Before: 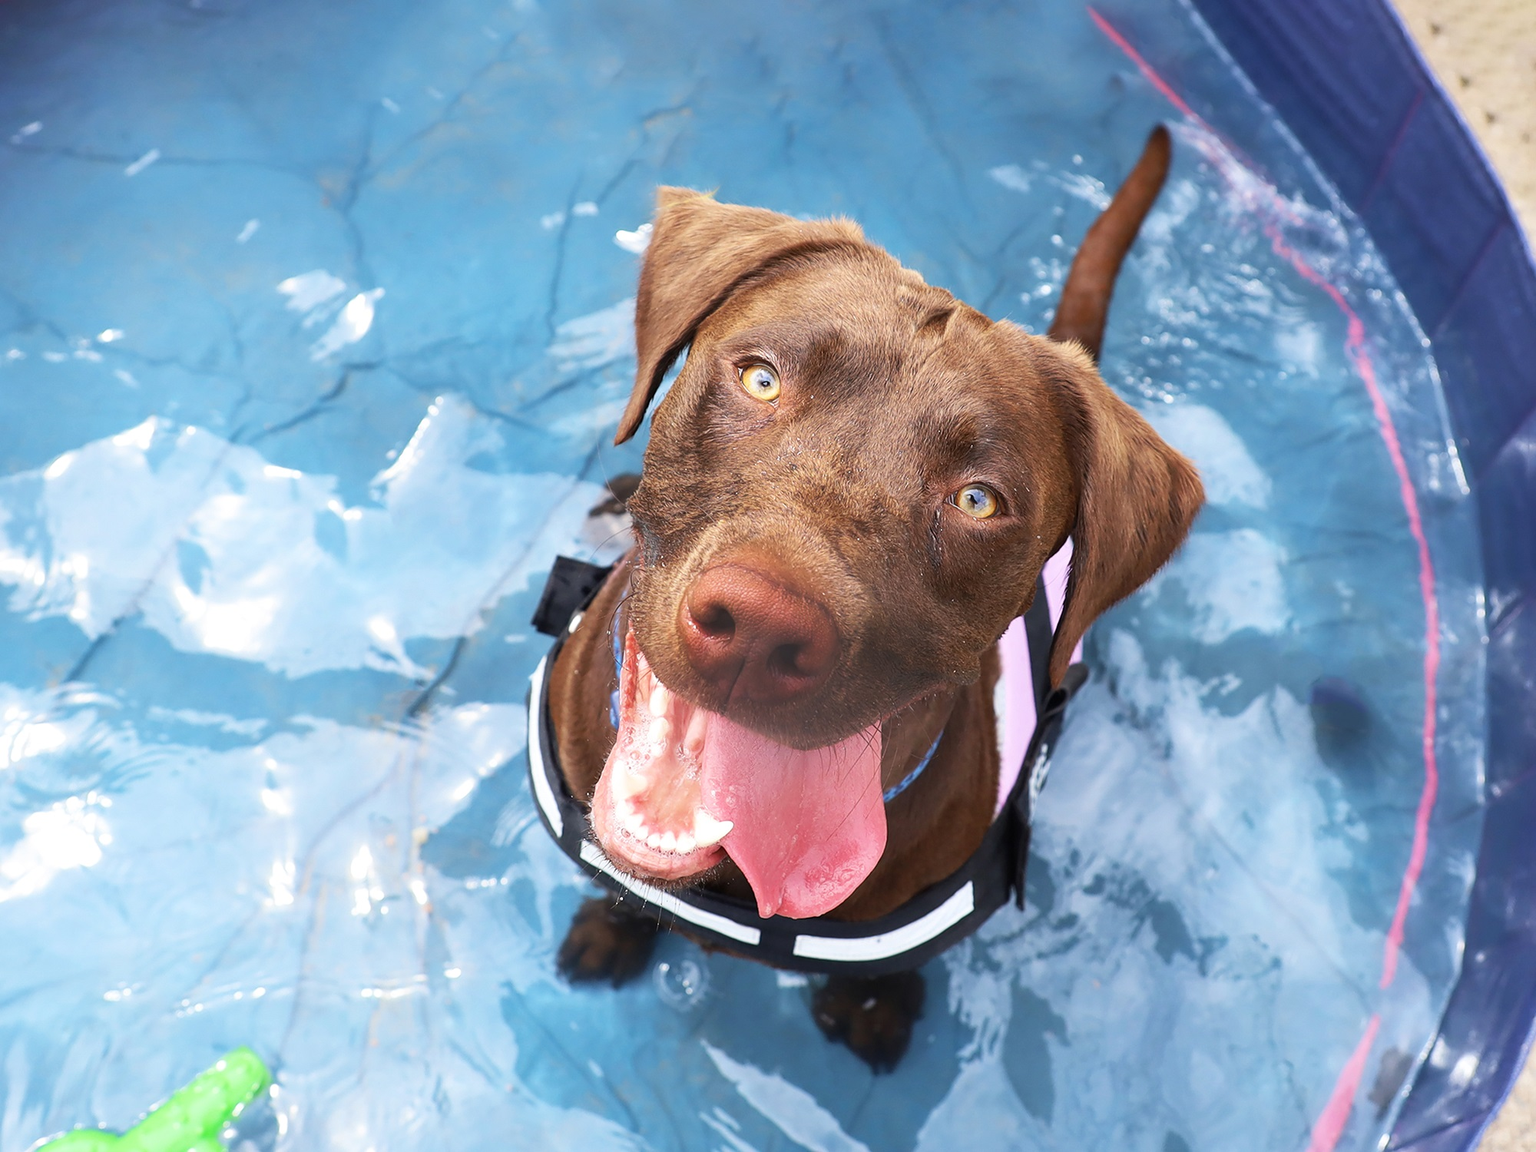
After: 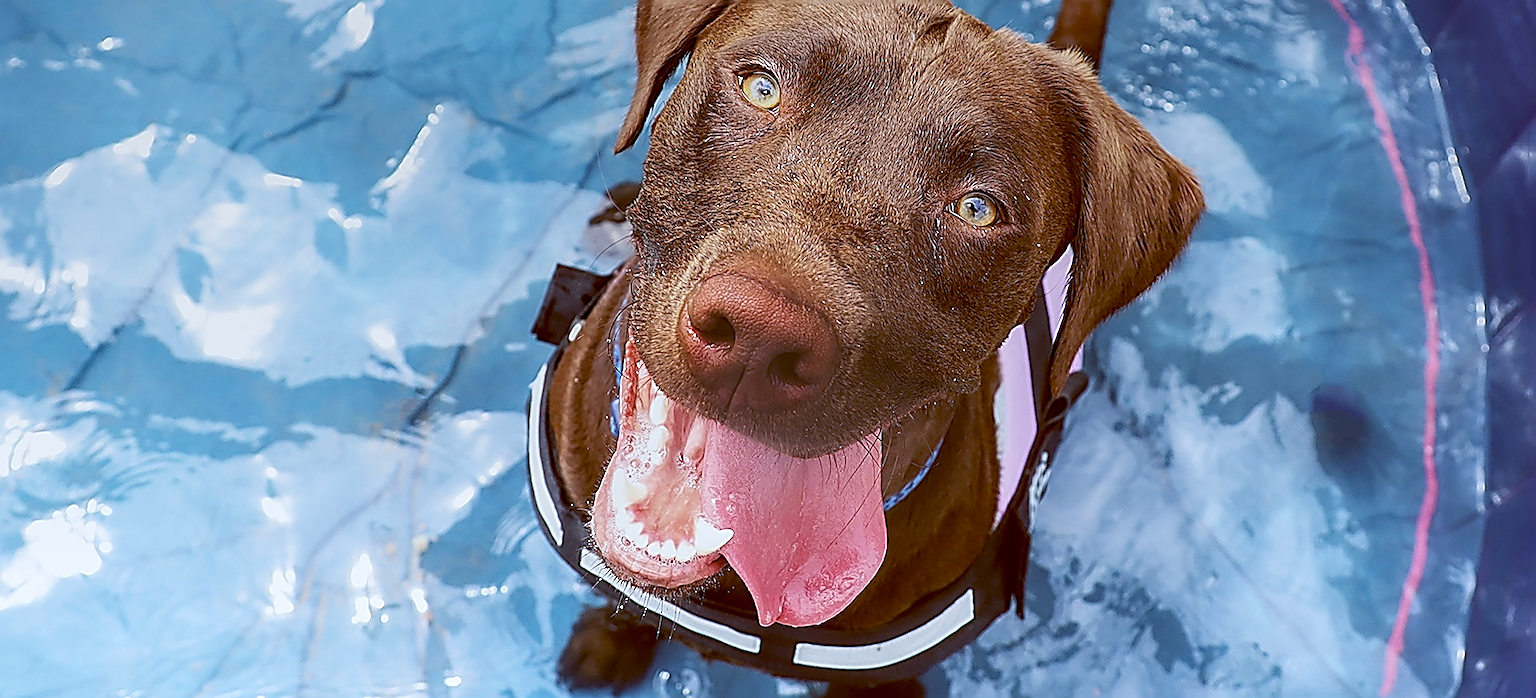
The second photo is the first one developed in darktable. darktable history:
color balance: lift [1, 1.015, 1.004, 0.985], gamma [1, 0.958, 0.971, 1.042], gain [1, 0.956, 0.977, 1.044]
rotate and perspective: automatic cropping off
crop and rotate: top 25.357%, bottom 13.942%
white balance: red 0.982, blue 1.018
local contrast: on, module defaults
sharpen: amount 2
graduated density: rotation 5.63°, offset 76.9
